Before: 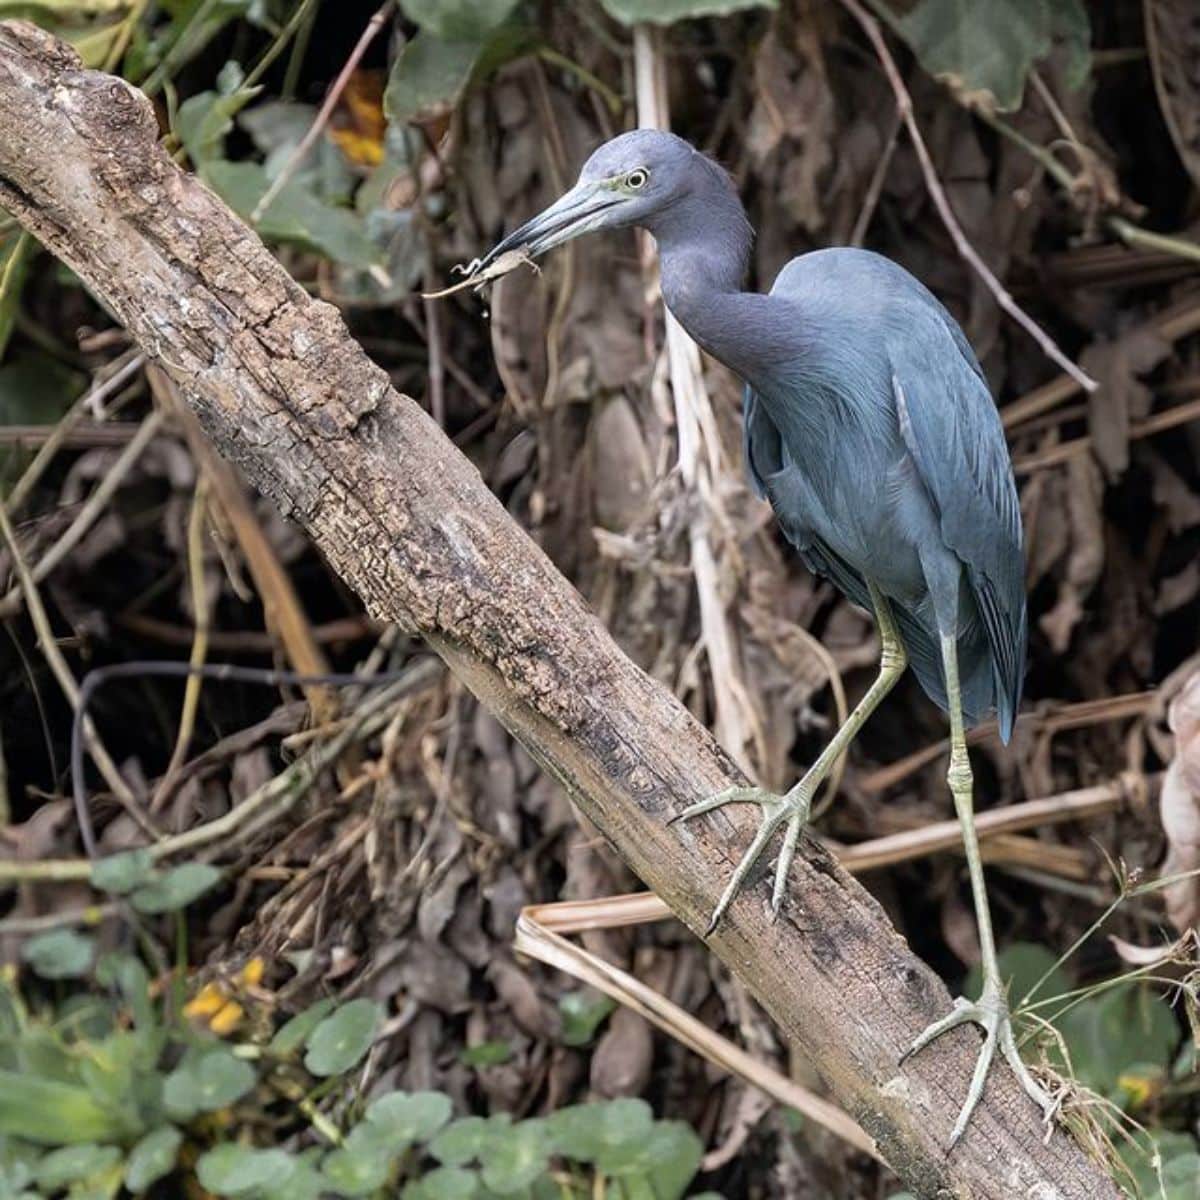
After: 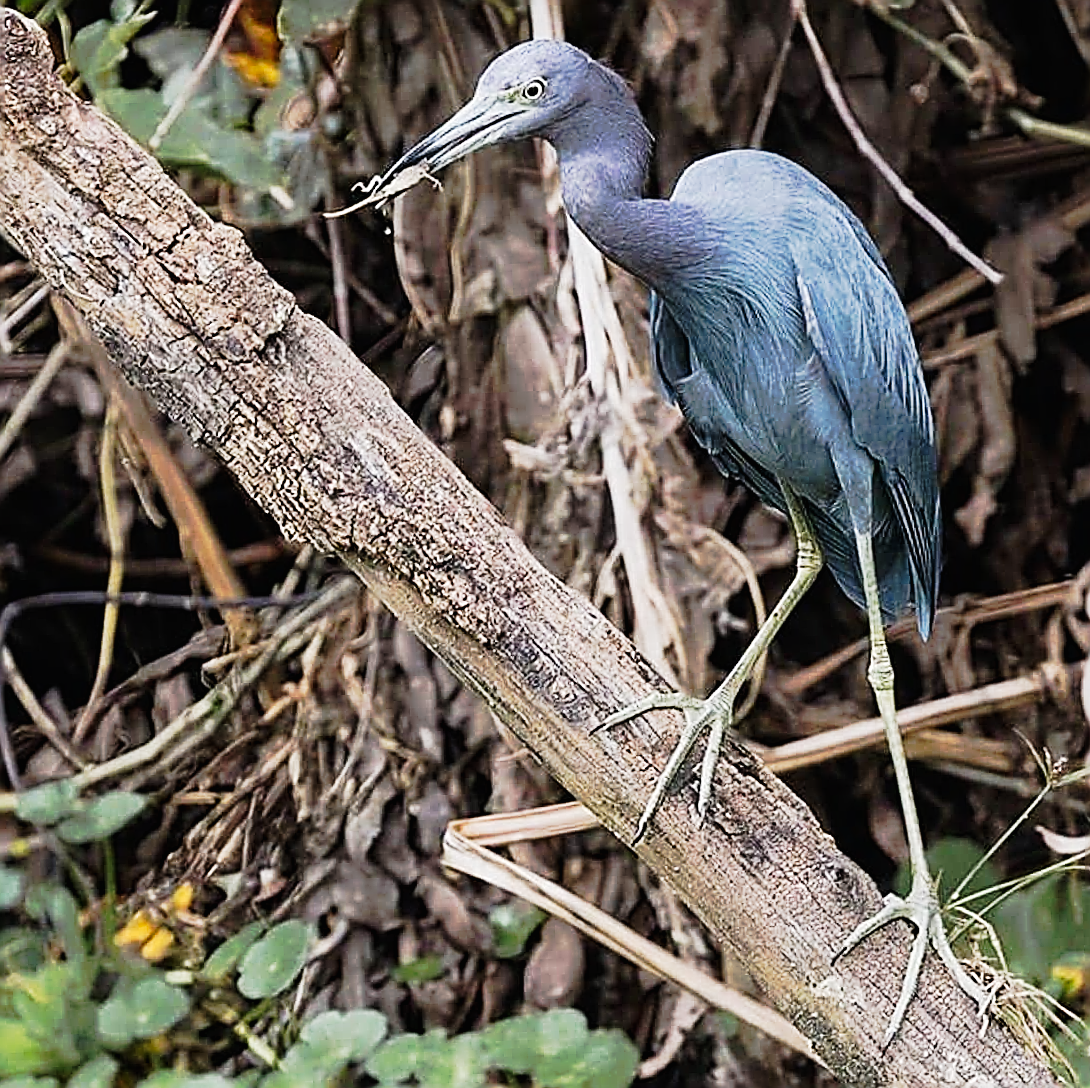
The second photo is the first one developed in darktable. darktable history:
crop and rotate: angle 2.32°, left 5.506%, top 5.696%
sharpen: amount 1.851
tone curve: curves: ch0 [(0, 0.008) (0.081, 0.044) (0.177, 0.123) (0.283, 0.253) (0.416, 0.449) (0.495, 0.524) (0.661, 0.756) (0.796, 0.859) (1, 0.951)]; ch1 [(0, 0) (0.161, 0.092) (0.35, 0.33) (0.392, 0.392) (0.427, 0.426) (0.479, 0.472) (0.505, 0.5) (0.521, 0.524) (0.567, 0.556) (0.583, 0.588) (0.625, 0.627) (0.678, 0.733) (1, 1)]; ch2 [(0, 0) (0.346, 0.362) (0.404, 0.427) (0.502, 0.499) (0.531, 0.523) (0.544, 0.561) (0.58, 0.59) (0.629, 0.642) (0.717, 0.678) (1, 1)], preserve colors none
